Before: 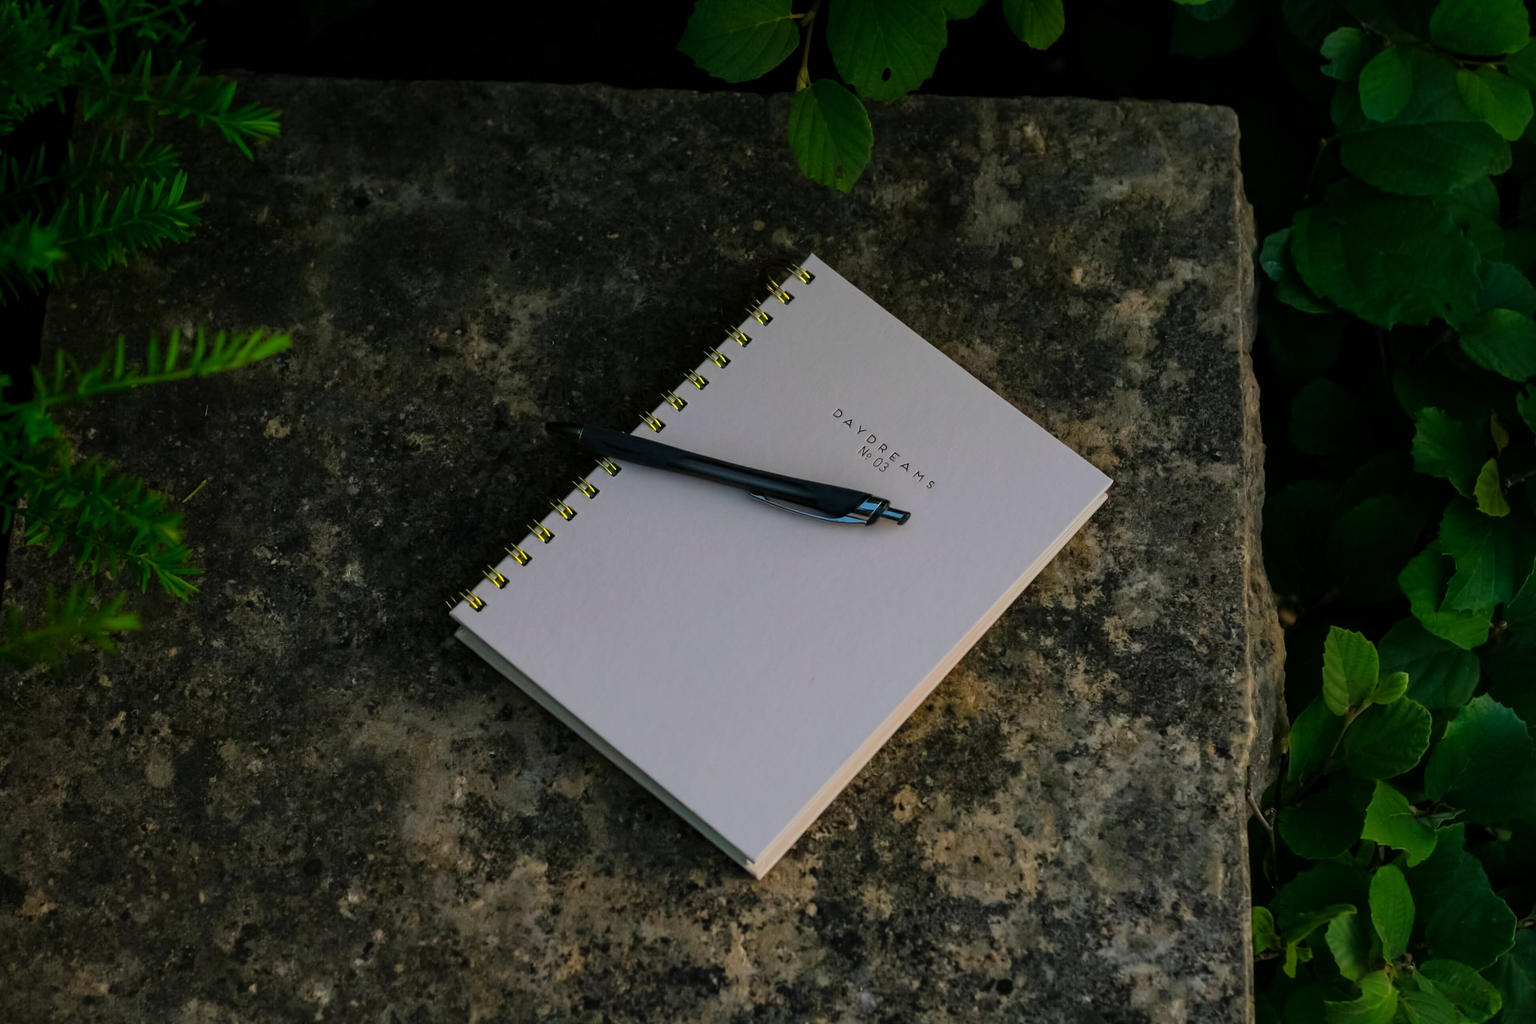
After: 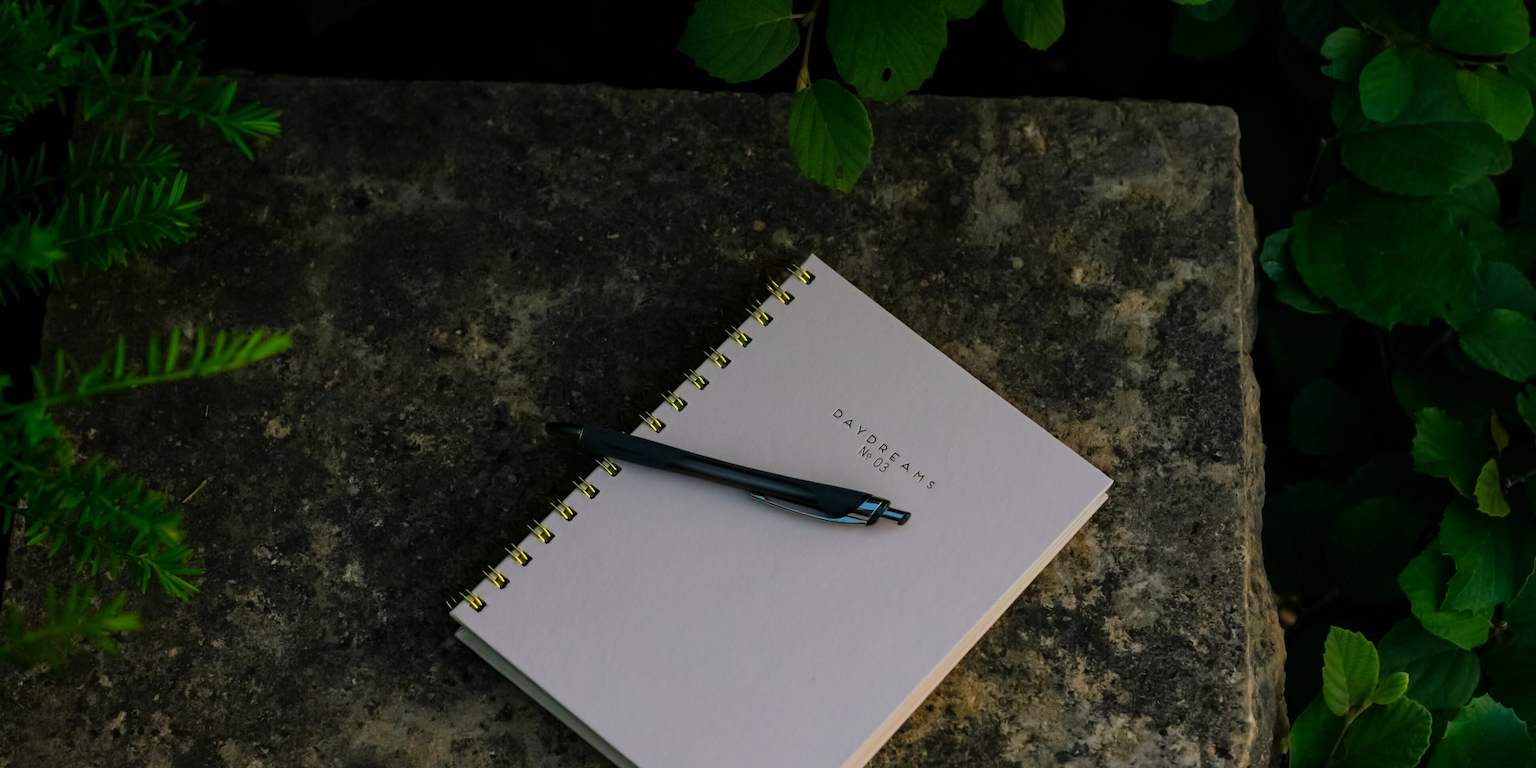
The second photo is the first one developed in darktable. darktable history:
crop: bottom 24.967%
white balance: red 1.009, blue 0.985
haze removal: strength 0.02, distance 0.25, compatibility mode true, adaptive false
